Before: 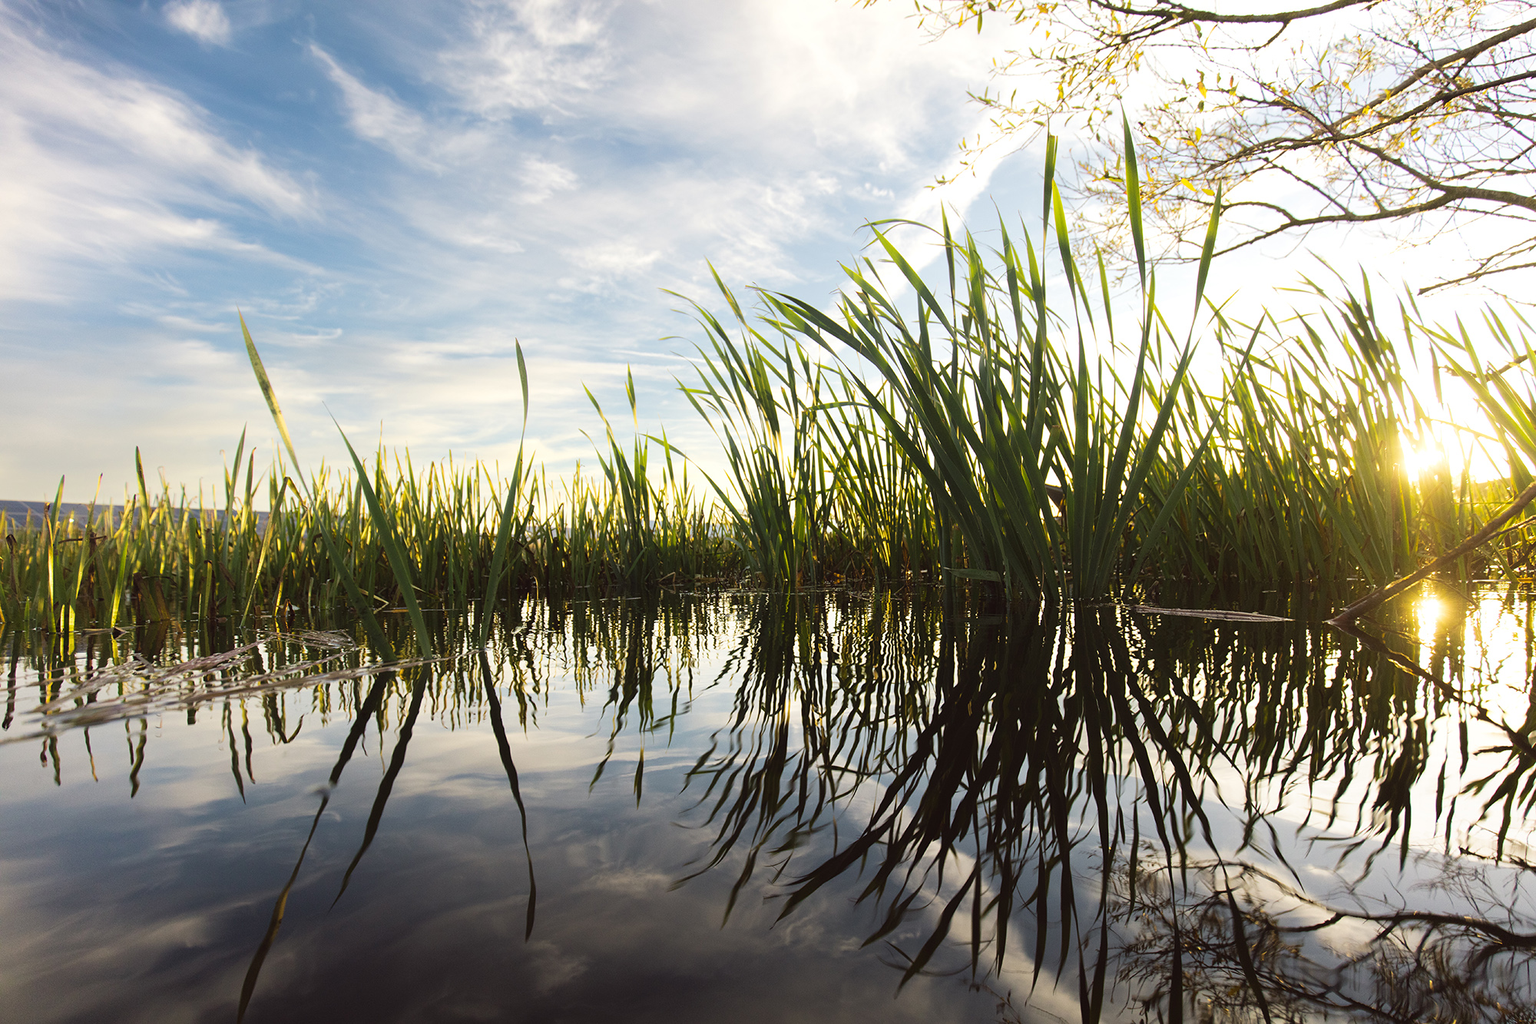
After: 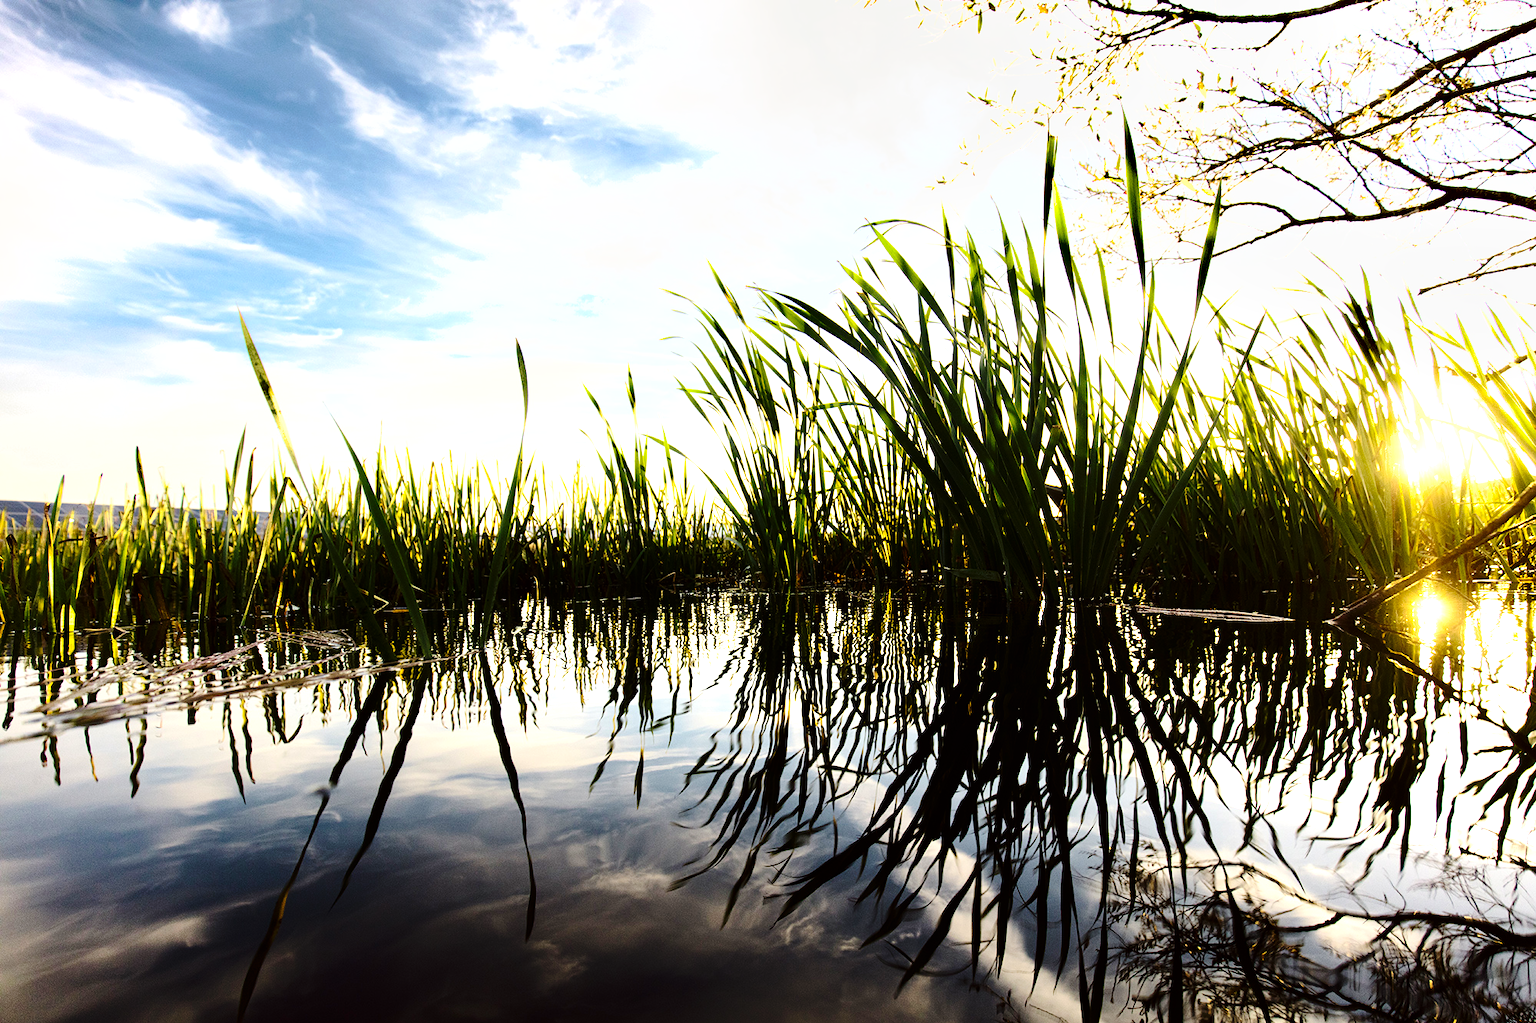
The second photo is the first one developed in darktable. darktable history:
shadows and highlights: low approximation 0.01, soften with gaussian
tone equalizer: -8 EV -0.77 EV, -7 EV -0.721 EV, -6 EV -0.638 EV, -5 EV -0.413 EV, -3 EV 0.404 EV, -2 EV 0.6 EV, -1 EV 0.675 EV, +0 EV 0.729 EV
tone curve: curves: ch0 [(0.003, 0) (0.066, 0.031) (0.16, 0.089) (0.269, 0.218) (0.395, 0.408) (0.517, 0.56) (0.684, 0.734) (0.791, 0.814) (1, 1)]; ch1 [(0, 0) (0.164, 0.115) (0.337, 0.332) (0.39, 0.398) (0.464, 0.461) (0.501, 0.5) (0.507, 0.5) (0.534, 0.532) (0.577, 0.59) (0.652, 0.681) (0.733, 0.764) (0.819, 0.823) (1, 1)]; ch2 [(0, 0) (0.337, 0.382) (0.464, 0.476) (0.501, 0.5) (0.527, 0.54) (0.551, 0.565) (0.628, 0.632) (0.689, 0.686) (1, 1)], preserve colors none
contrast brightness saturation: contrast 0.201, brightness -0.113, saturation 0.099
